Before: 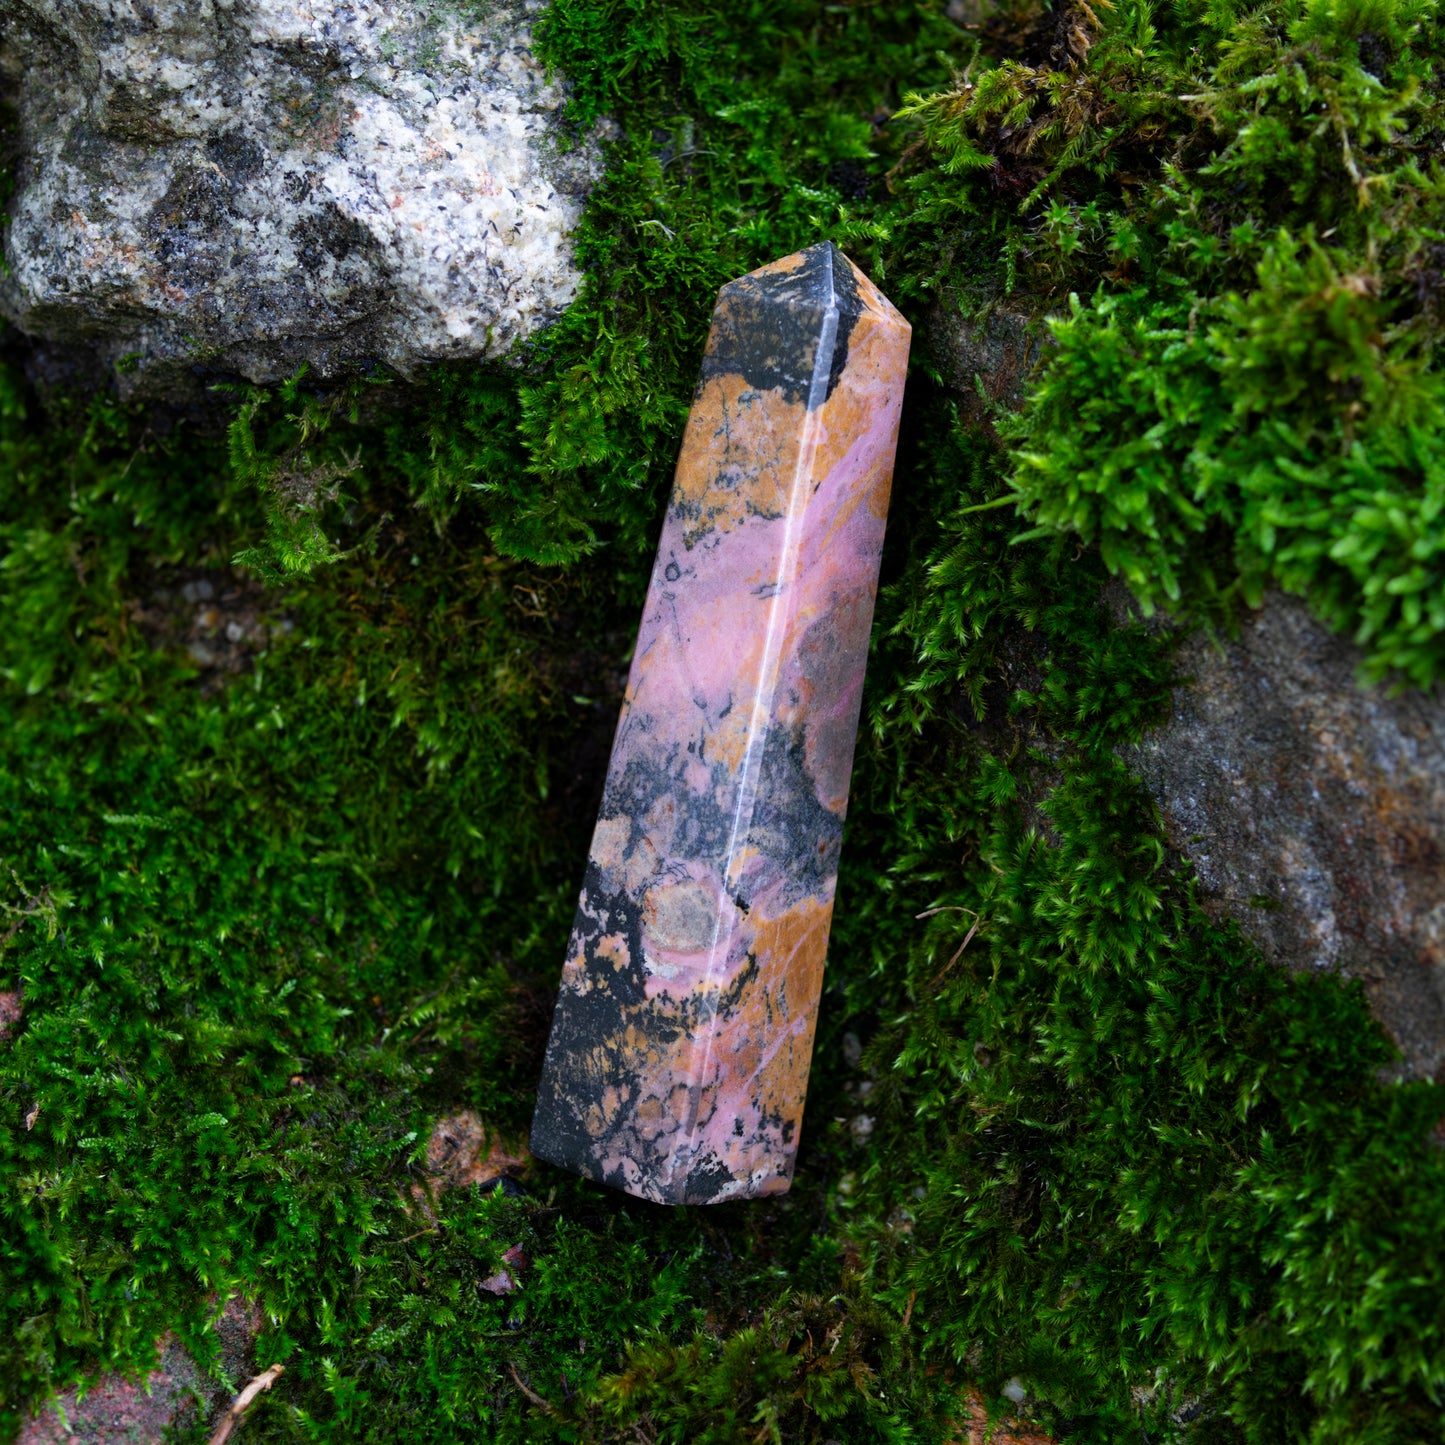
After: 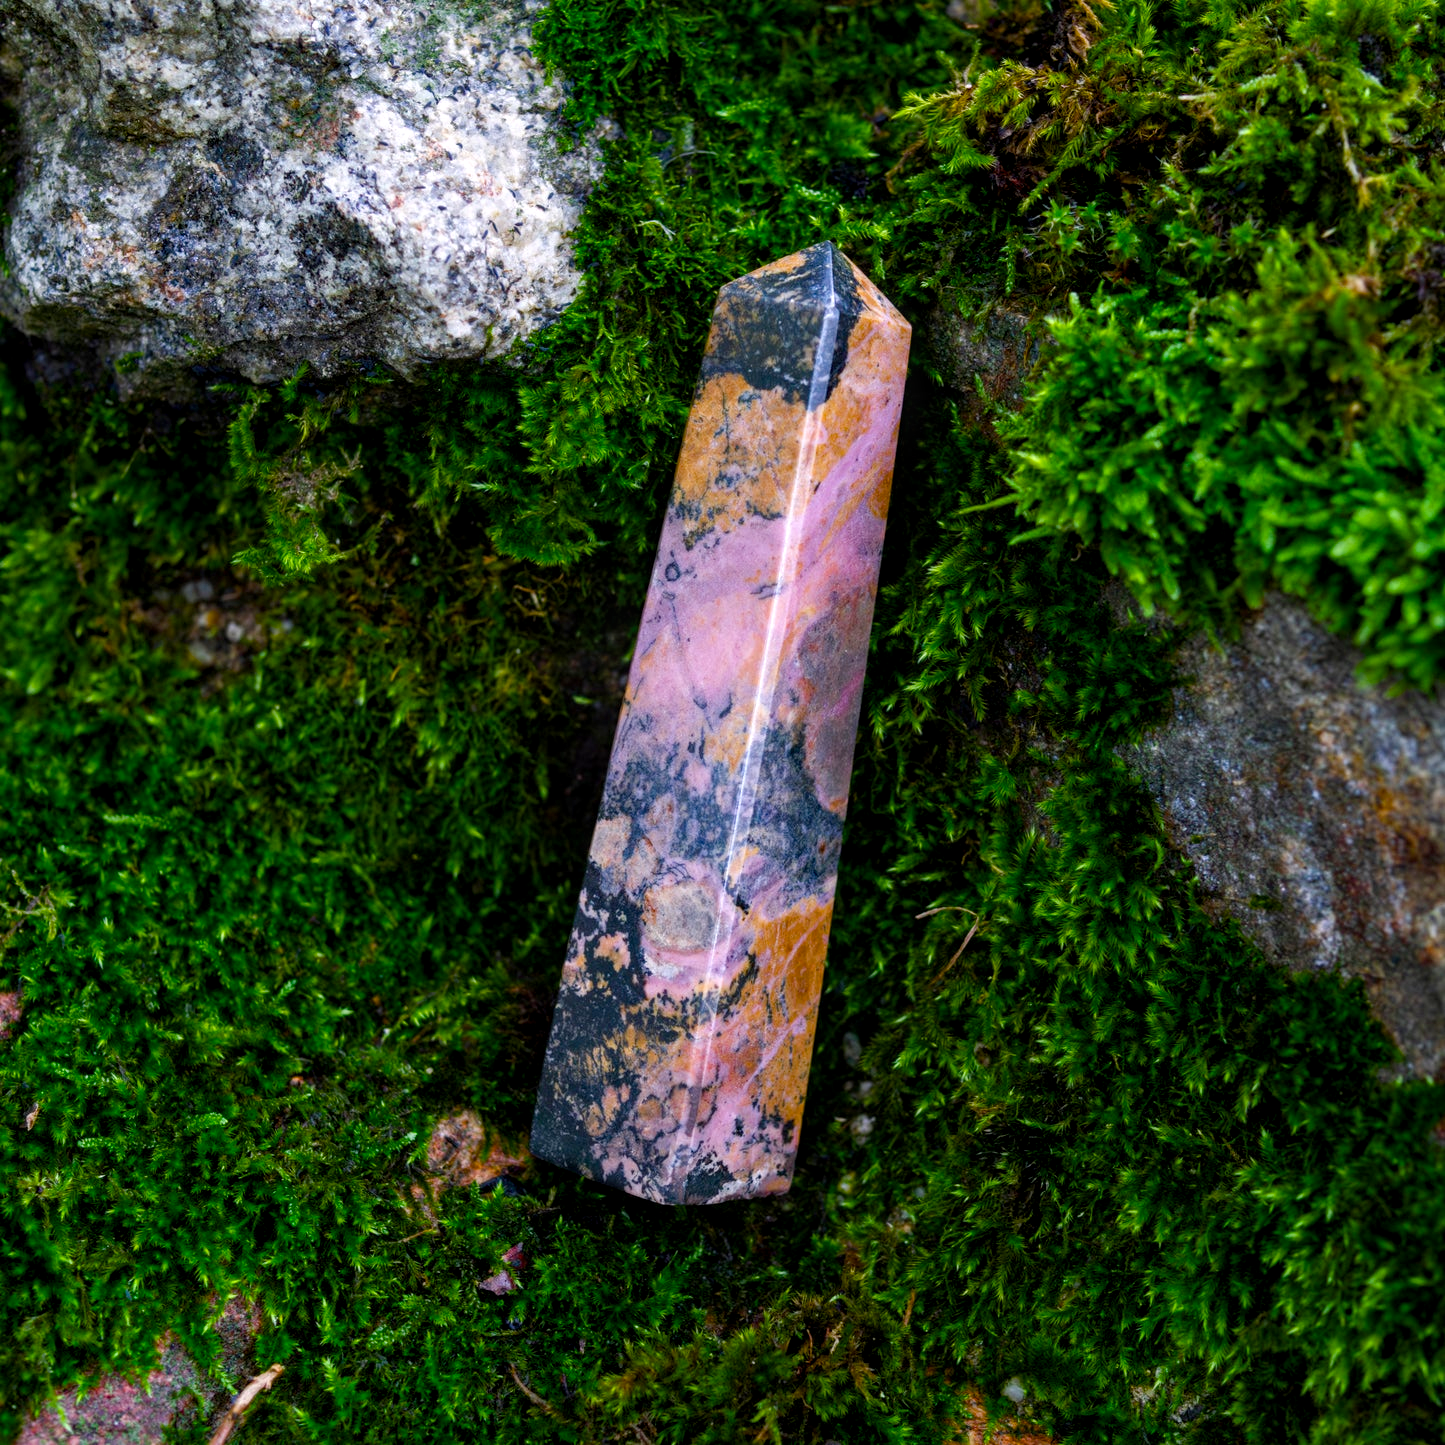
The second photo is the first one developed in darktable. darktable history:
local contrast: detail 130%
color correction: highlights a* -2.53, highlights b* 2.58
color balance rgb: highlights gain › chroma 1.431%, highlights gain › hue 312.35°, perceptual saturation grading › global saturation -0.123%, perceptual saturation grading › mid-tones 6.406%, perceptual saturation grading › shadows 71.464%, global vibrance 9.959%
